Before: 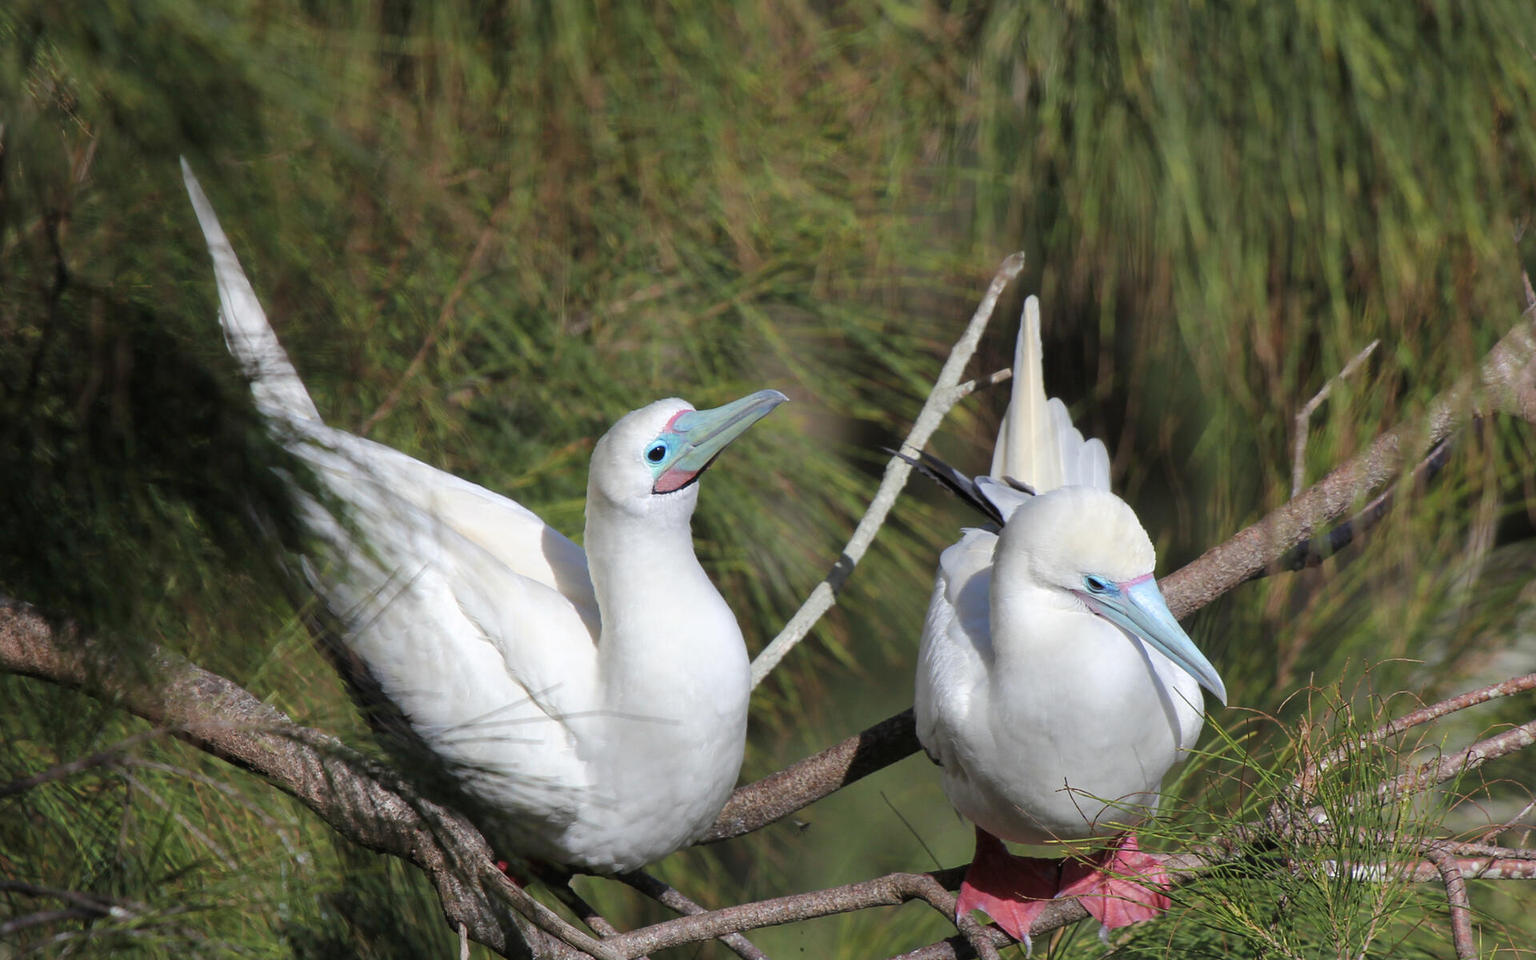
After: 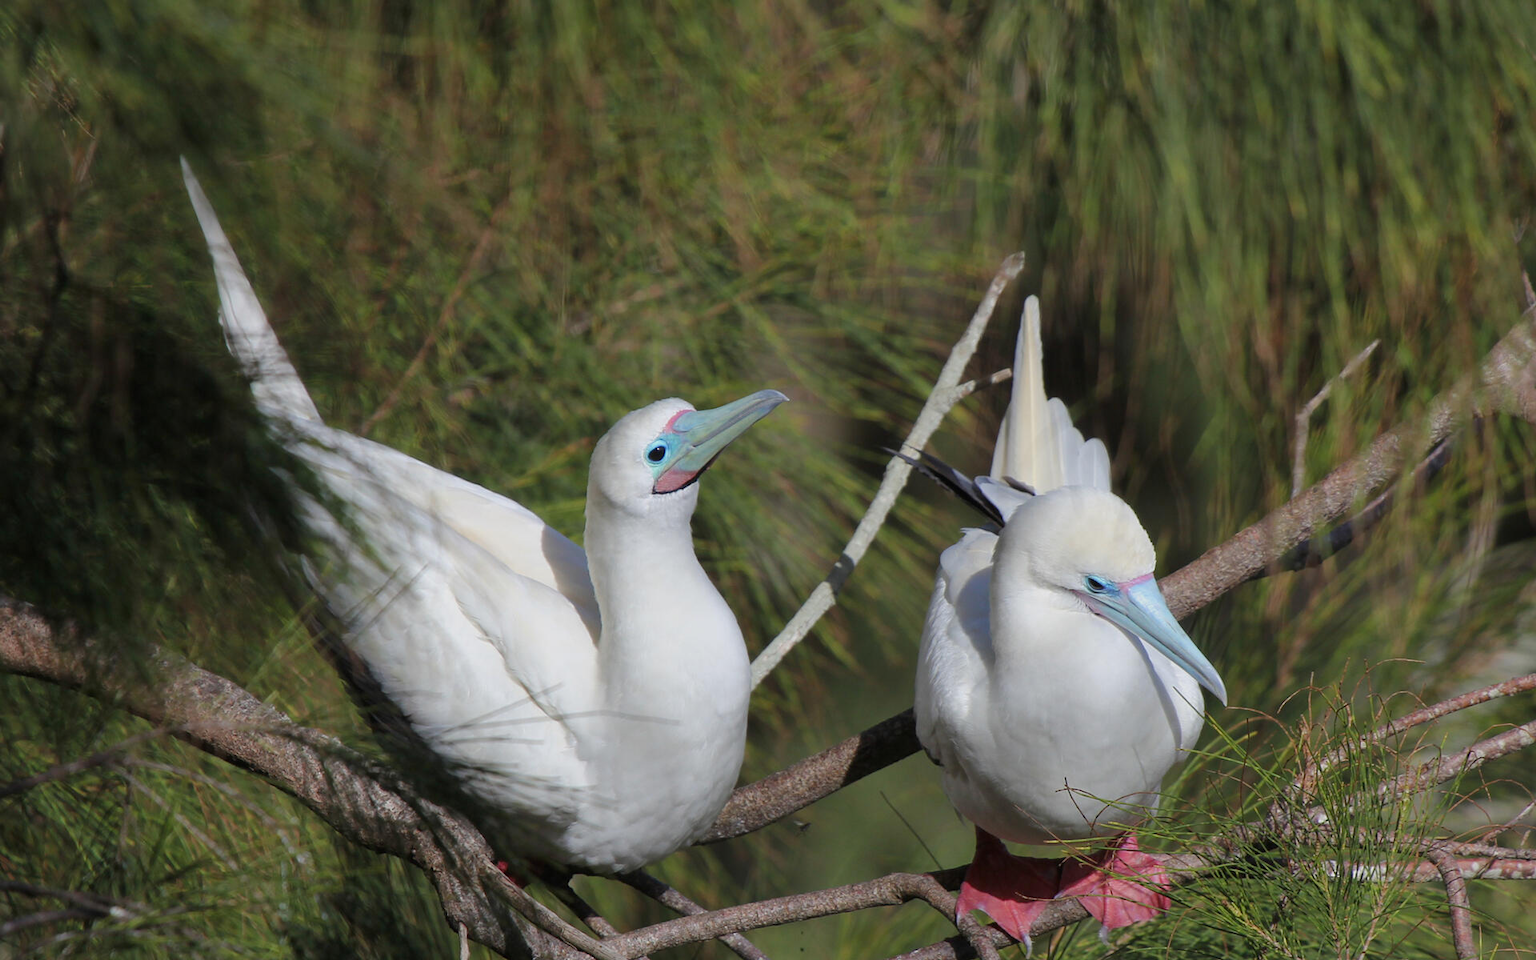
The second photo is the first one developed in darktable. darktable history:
shadows and highlights: radius 120.04, shadows 21.68, white point adjustment -9.62, highlights -13.31, soften with gaussian
